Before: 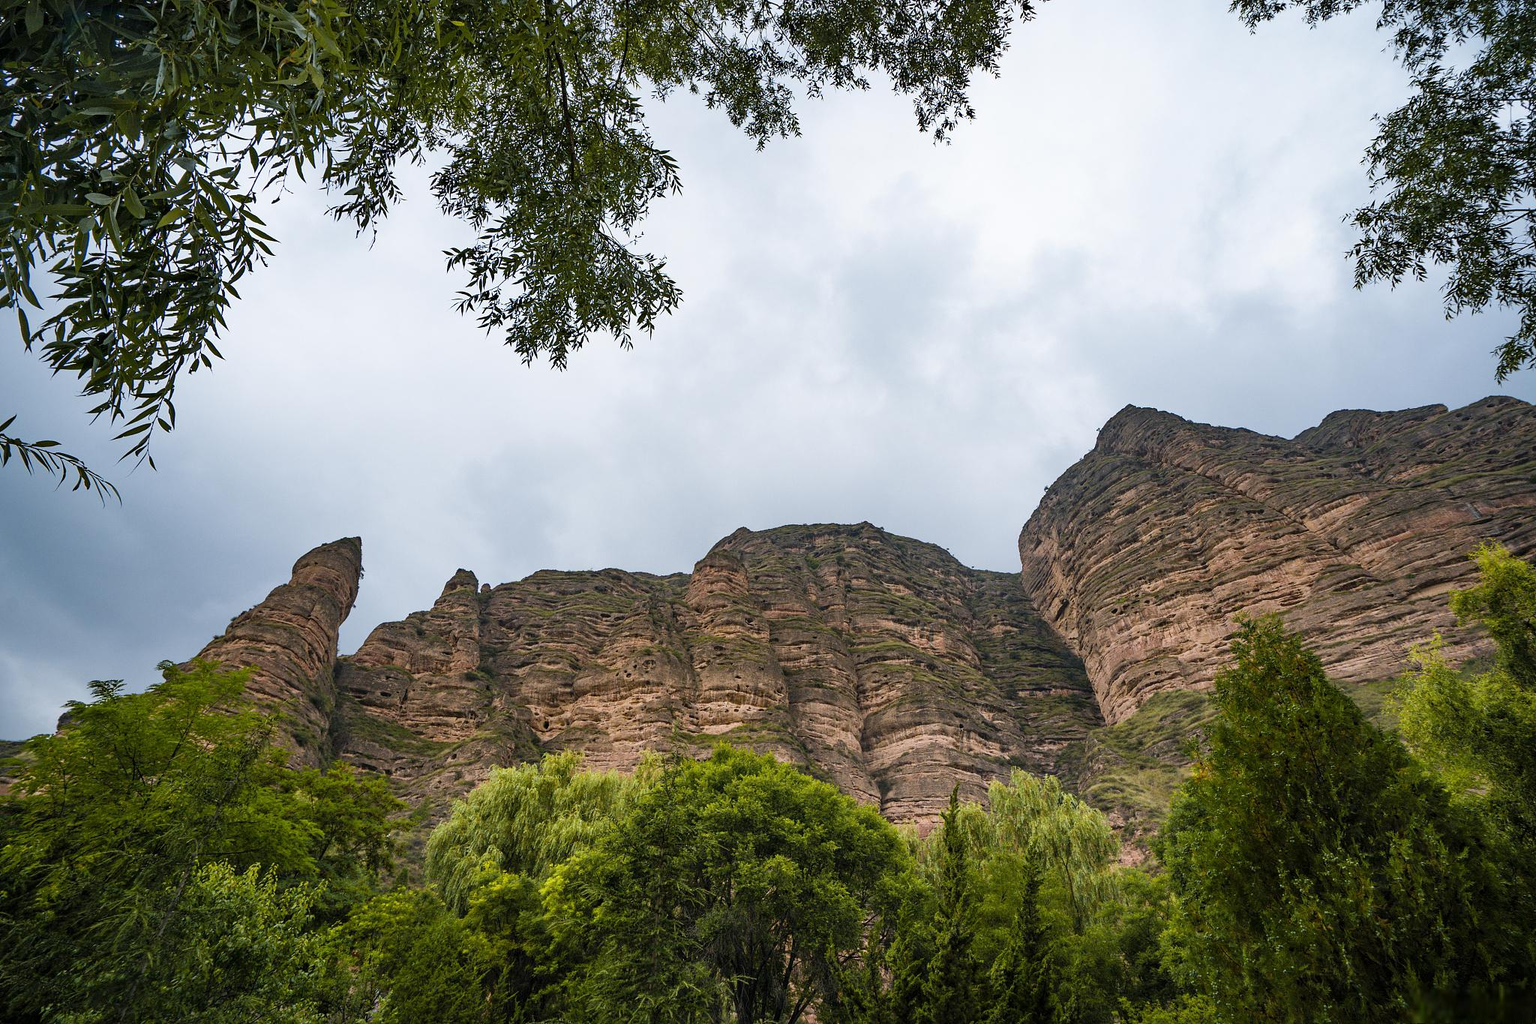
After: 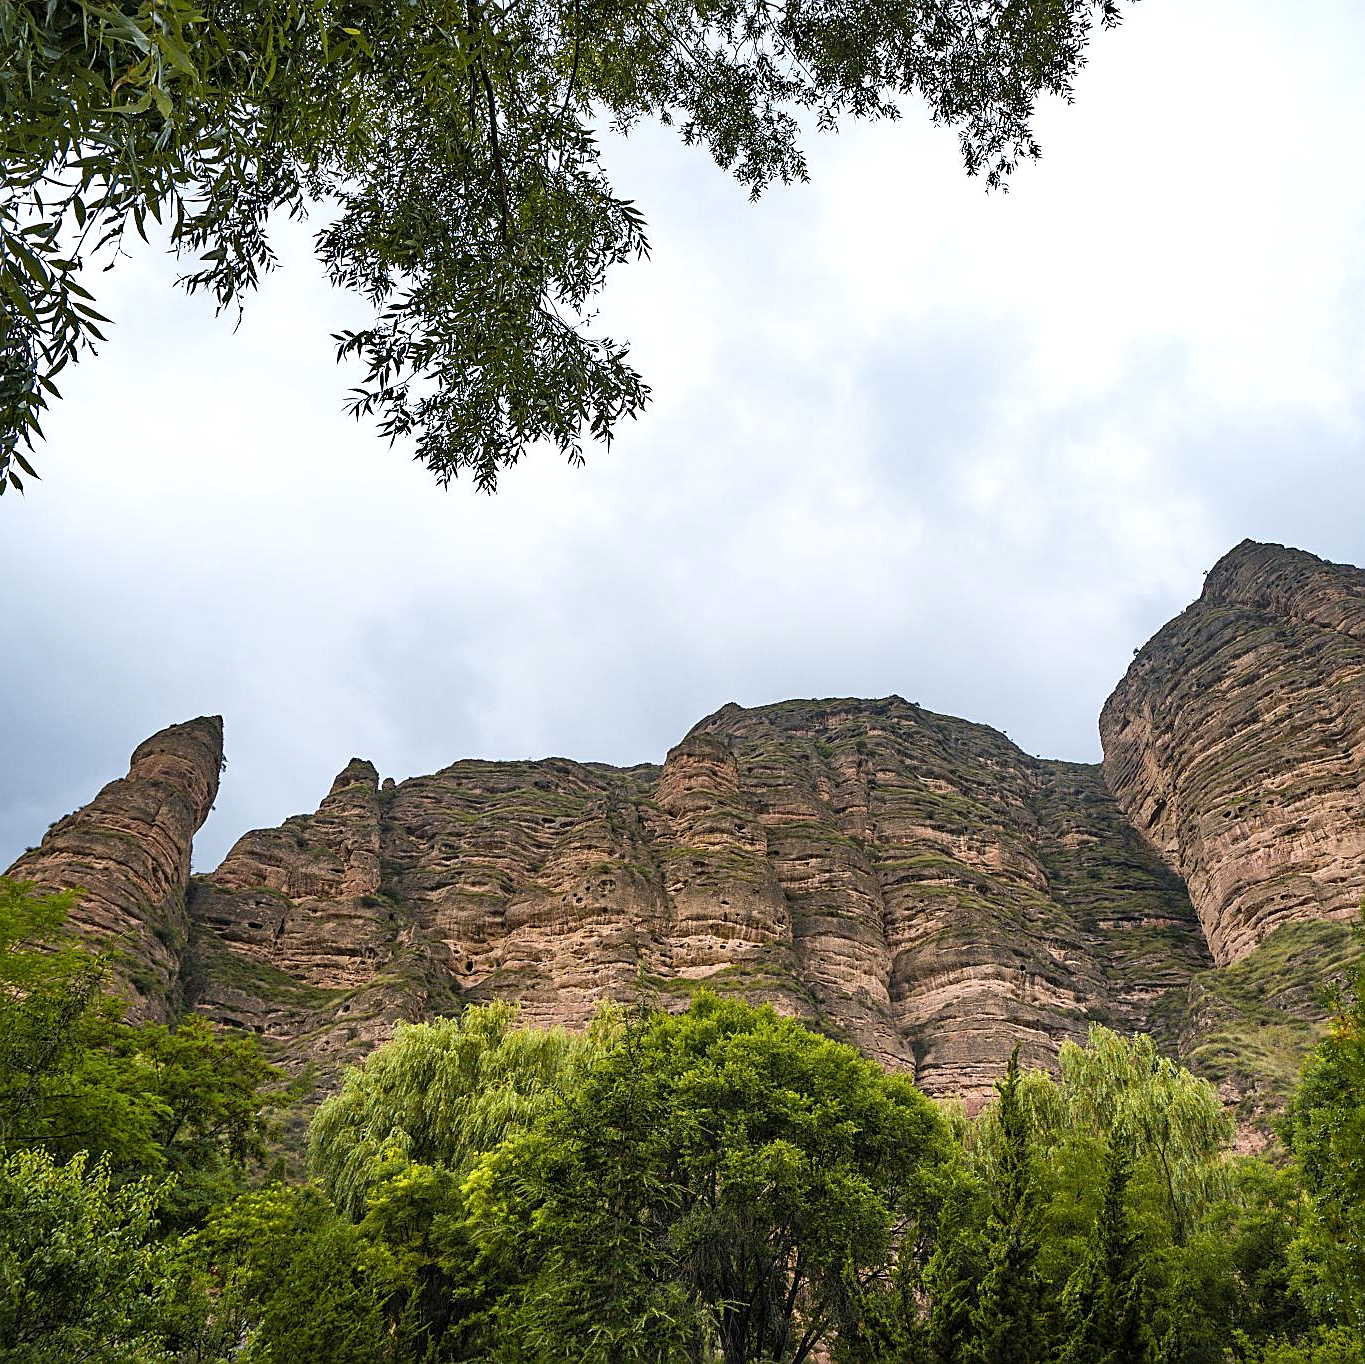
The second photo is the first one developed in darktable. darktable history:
exposure: exposure 0.258 EV, compensate exposure bias true, compensate highlight preservation false
sharpen: on, module defaults
crop and rotate: left 12.68%, right 20.649%
